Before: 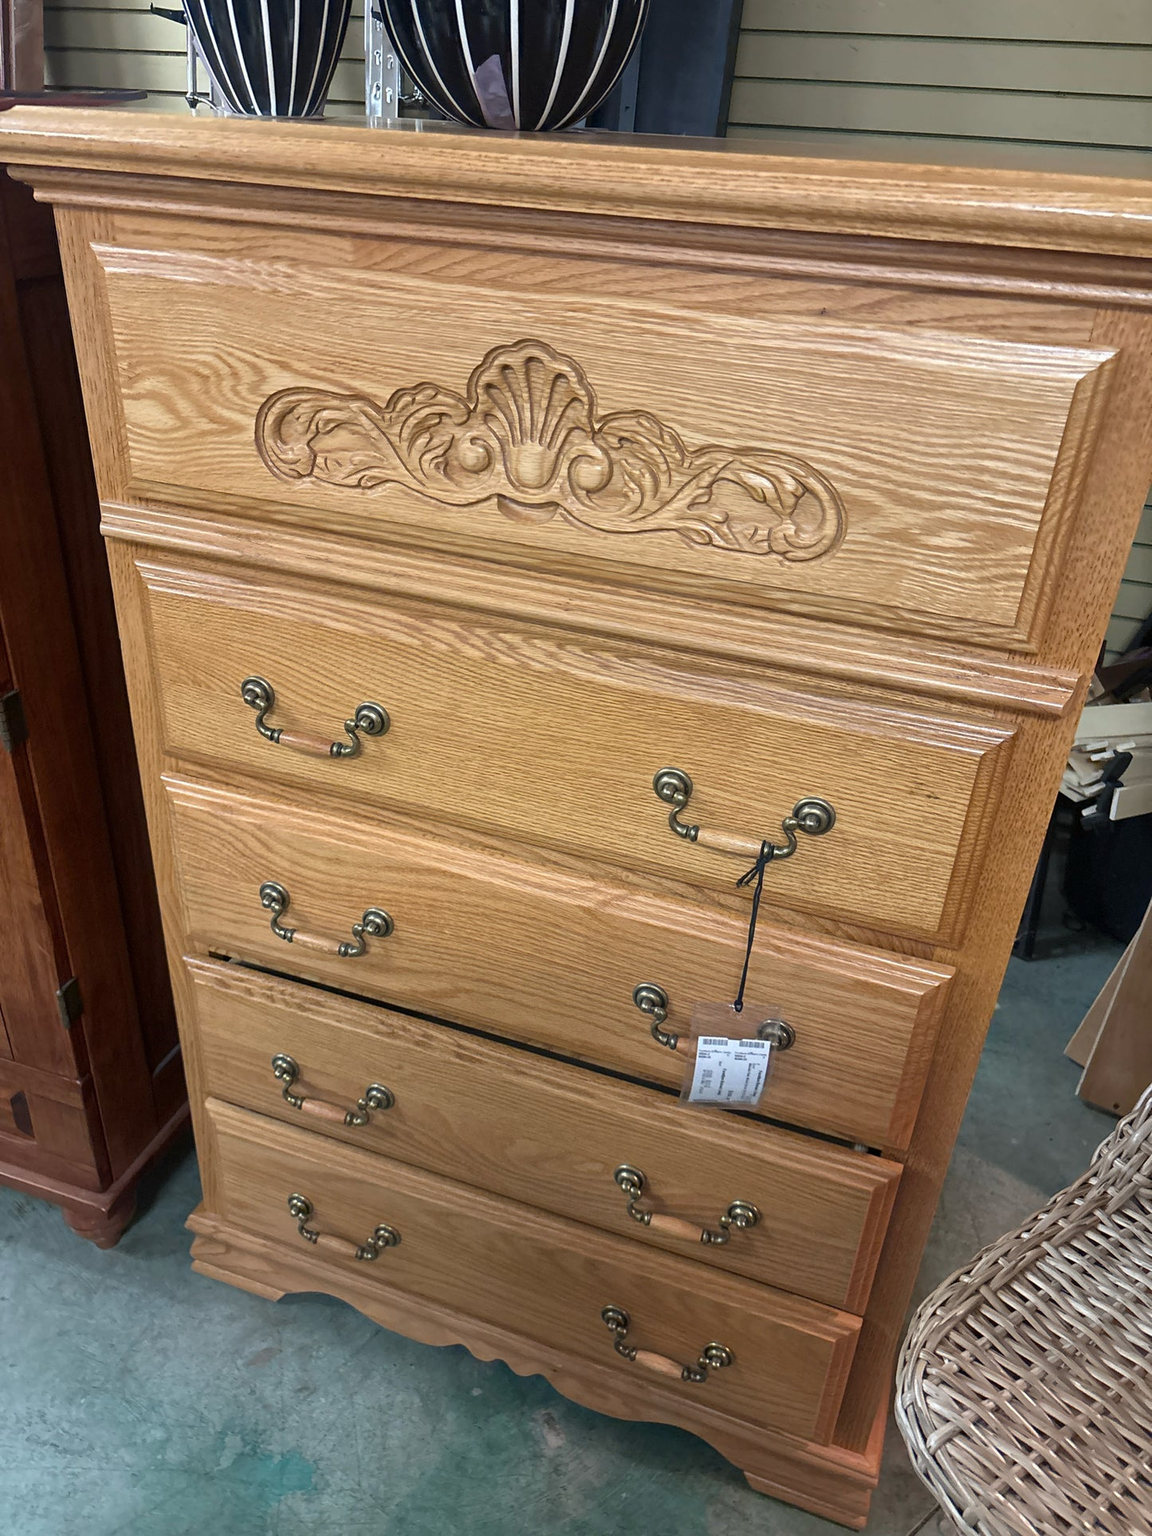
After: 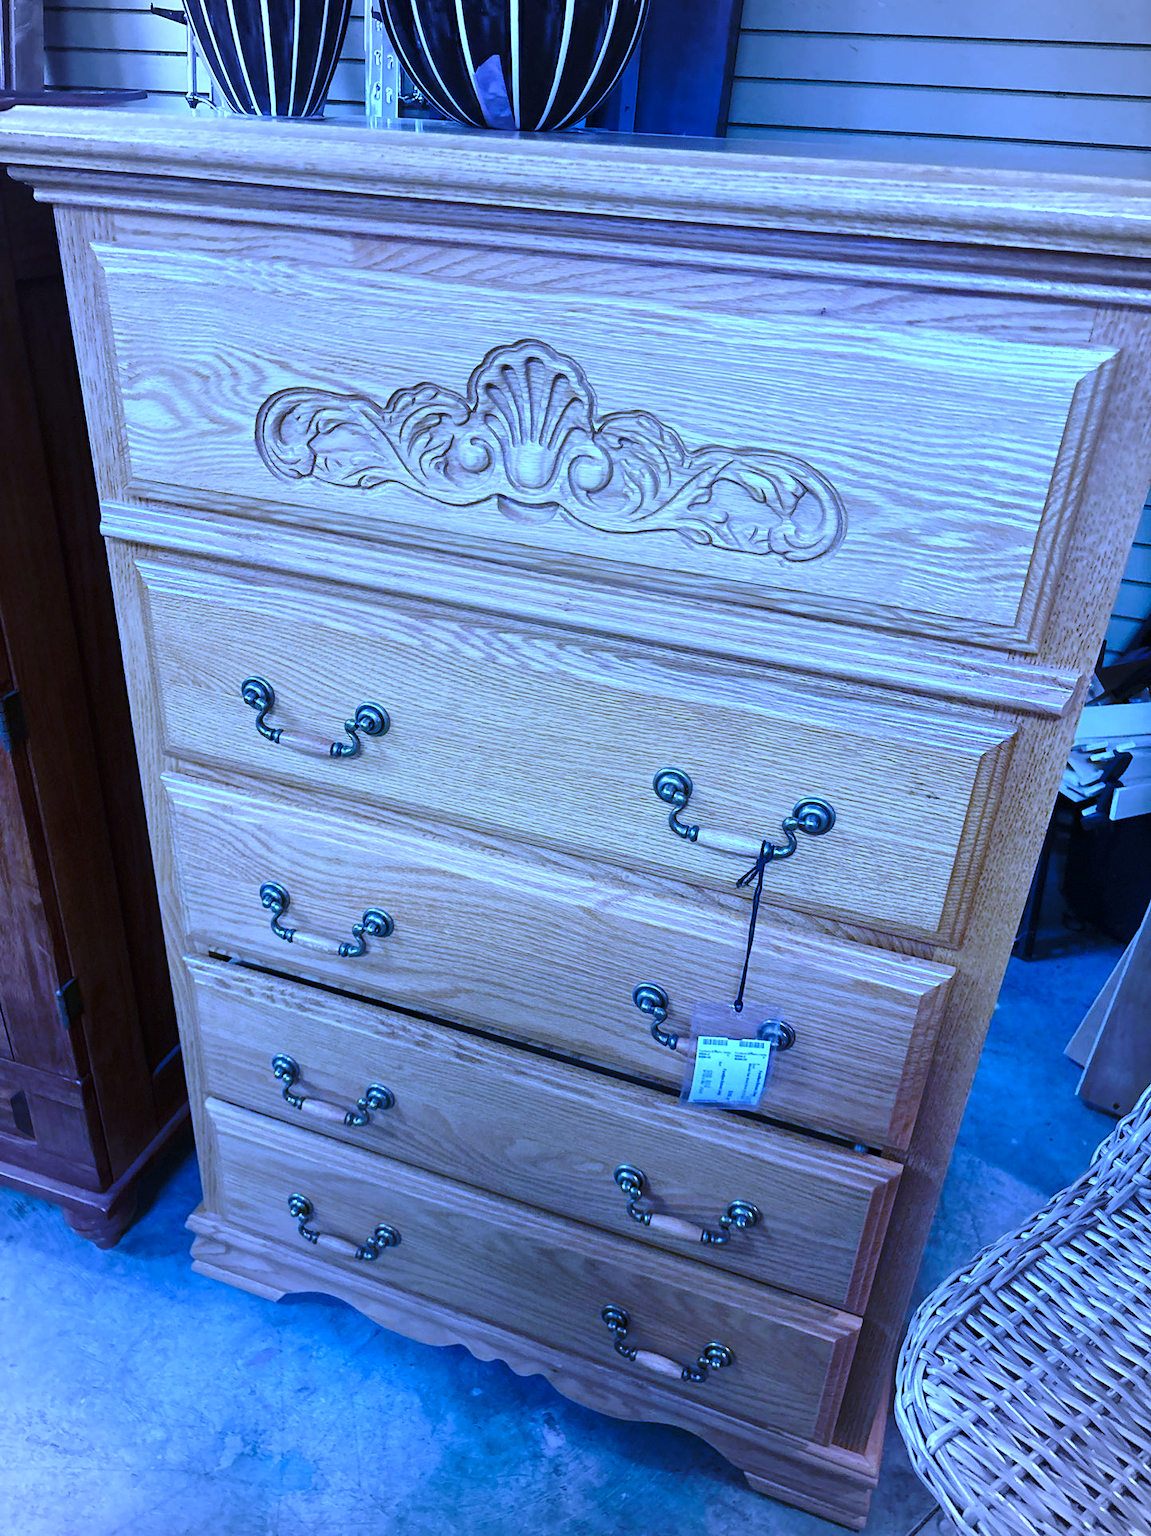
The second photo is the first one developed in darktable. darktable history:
vignetting: fall-off radius 60.92%
base curve: curves: ch0 [(0, 0) (0.073, 0.04) (0.157, 0.139) (0.492, 0.492) (0.758, 0.758) (1, 1)], preserve colors none
color calibration: illuminant as shot in camera, adaptation linear Bradford (ICC v4), x 0.406, y 0.405, temperature 3570.35 K, saturation algorithm version 1 (2020)
exposure: black level correction 0, exposure 0.5 EV, compensate exposure bias true, compensate highlight preservation false
white balance: red 0.766, blue 1.537
